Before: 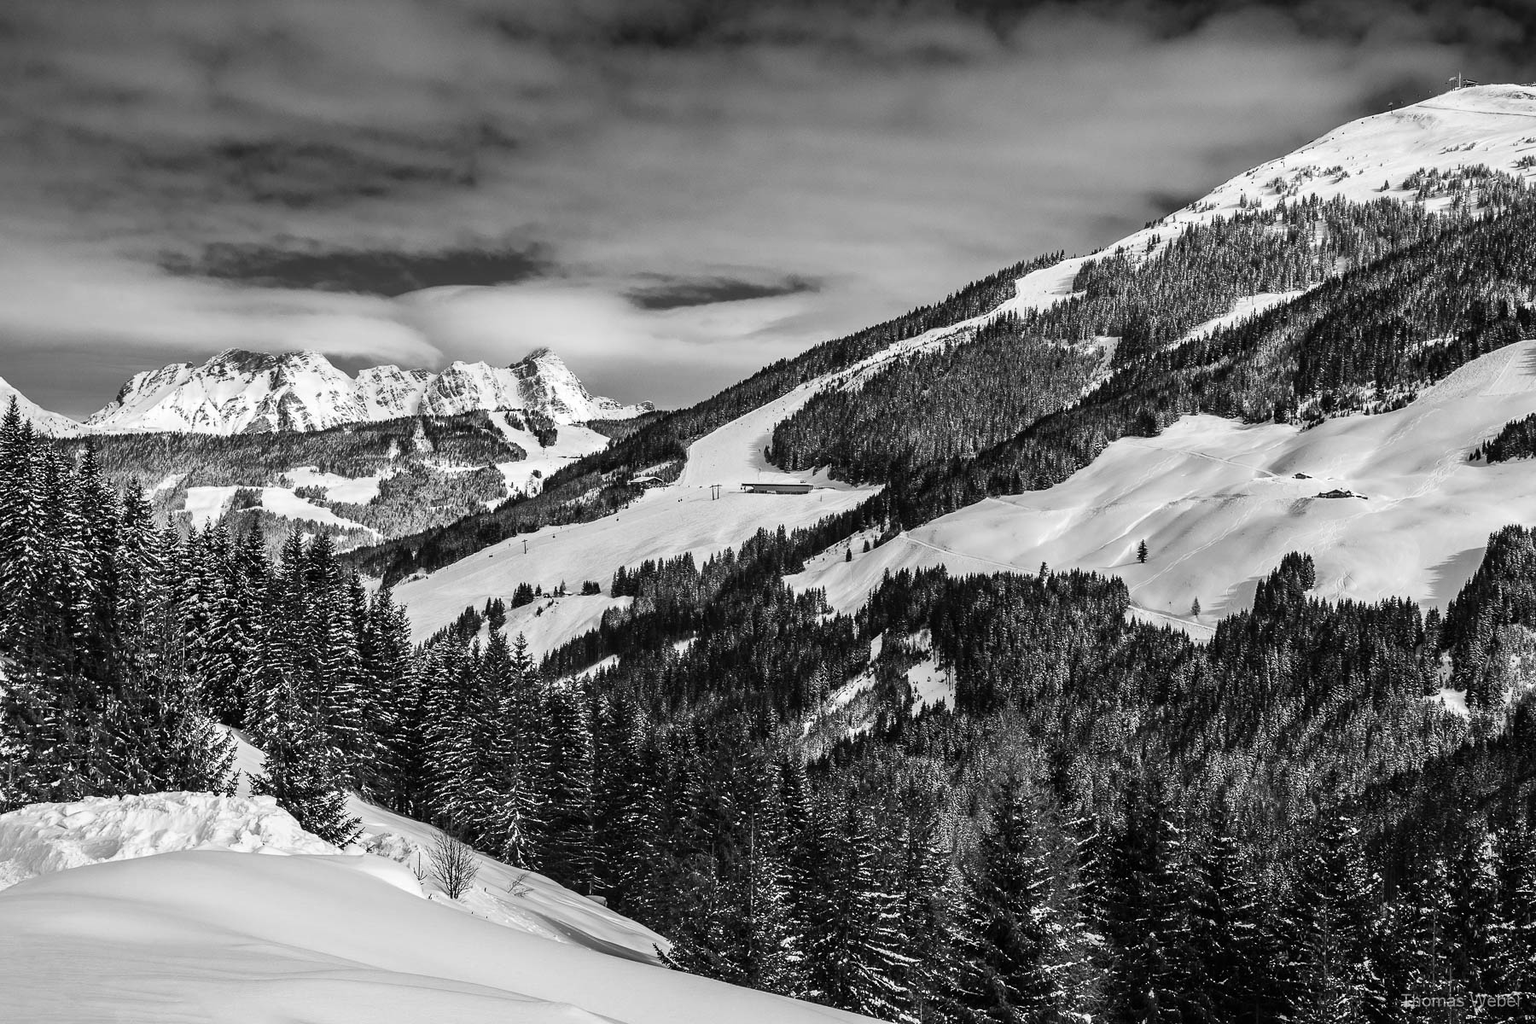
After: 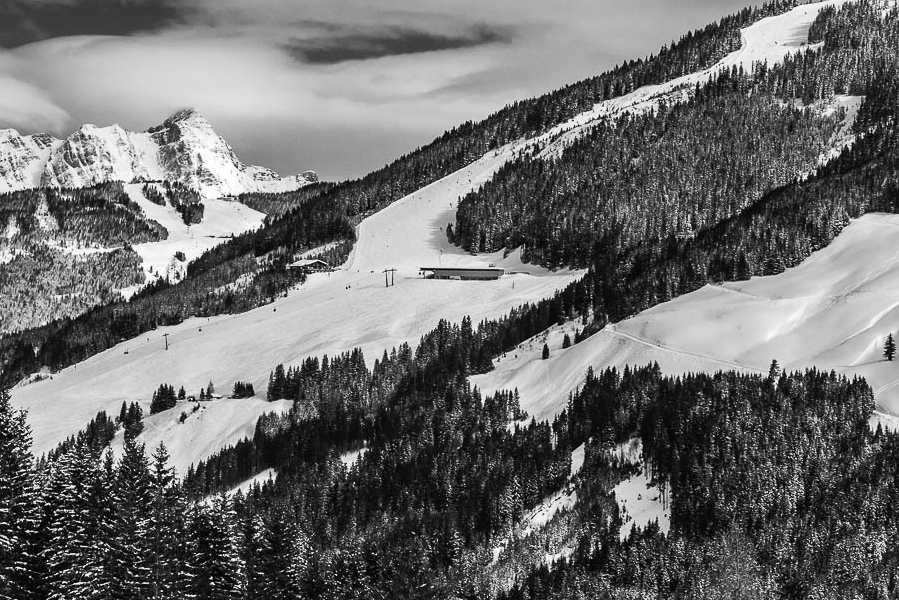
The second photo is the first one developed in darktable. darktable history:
color zones: curves: ch0 [(0, 0.558) (0.143, 0.548) (0.286, 0.447) (0.429, 0.259) (0.571, 0.5) (0.714, 0.5) (0.857, 0.593) (1, 0.558)]; ch1 [(0, 0.543) (0.01, 0.544) (0.12, 0.492) (0.248, 0.458) (0.5, 0.534) (0.748, 0.5) (0.99, 0.469) (1, 0.543)]; ch2 [(0, 0.507) (0.143, 0.522) (0.286, 0.505) (0.429, 0.5) (0.571, 0.5) (0.714, 0.5) (0.857, 0.5) (1, 0.507)]
crop: left 25%, top 25%, right 25%, bottom 25%
